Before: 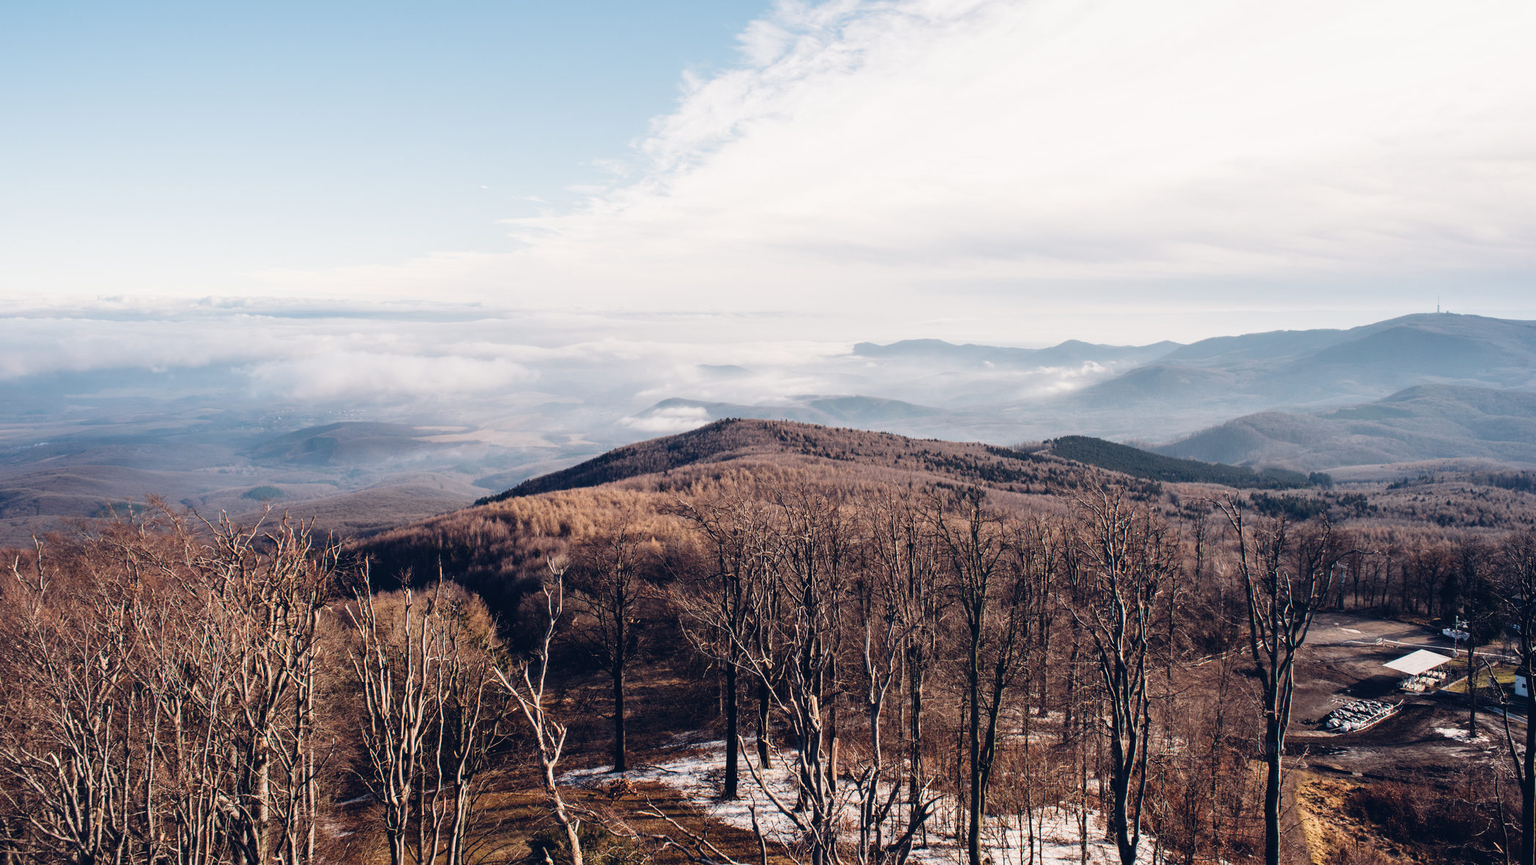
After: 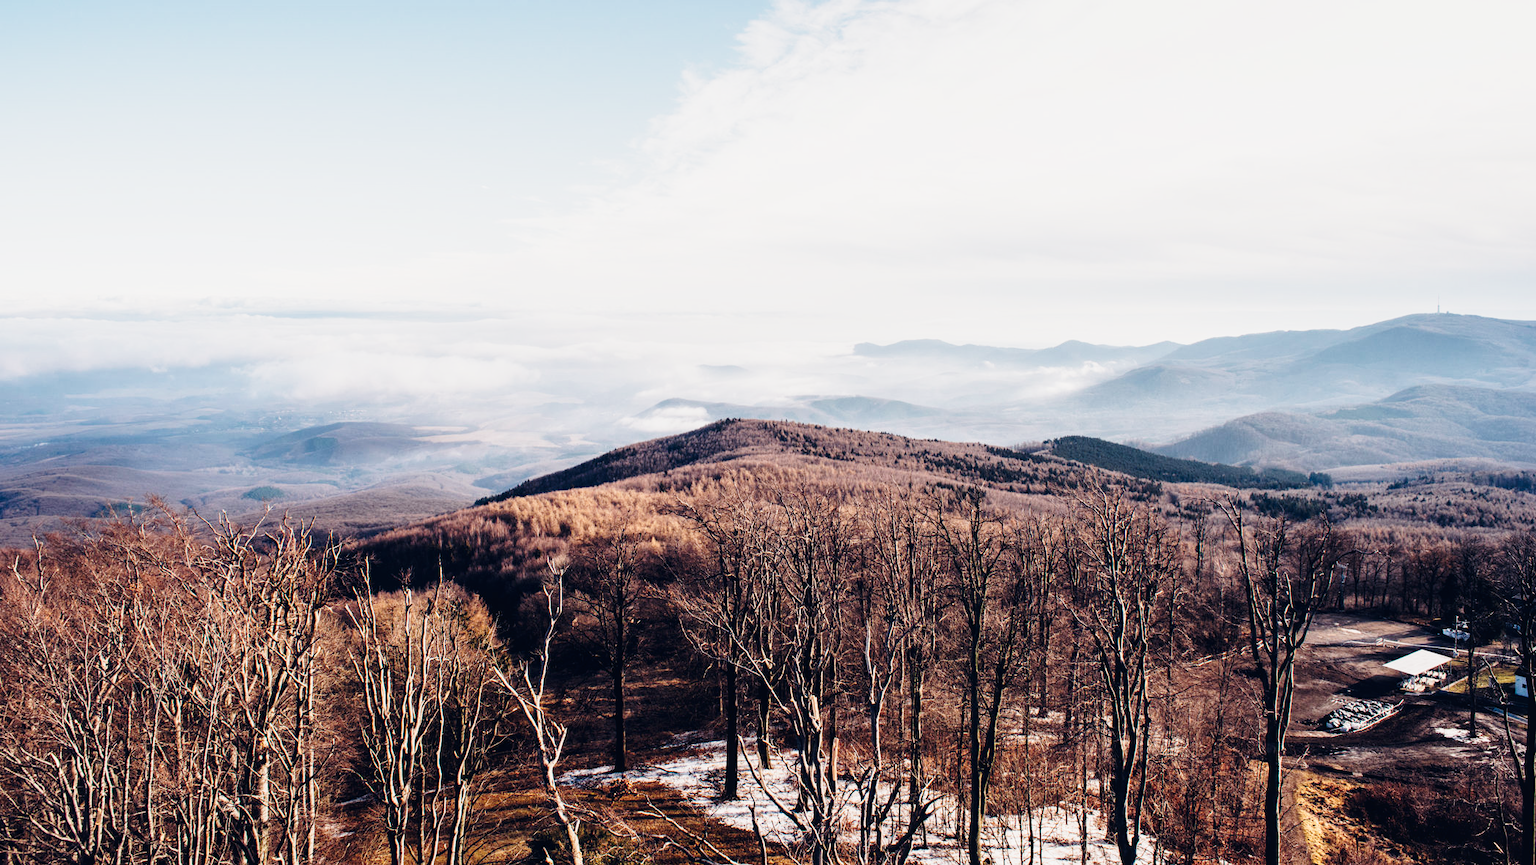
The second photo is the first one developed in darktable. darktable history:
local contrast: highlights 104%, shadows 99%, detail 120%, midtone range 0.2
tone curve: curves: ch0 [(0, 0.026) (0.058, 0.036) (0.246, 0.214) (0.437, 0.498) (0.55, 0.644) (0.657, 0.767) (0.822, 0.9) (1, 0.961)]; ch1 [(0, 0) (0.346, 0.307) (0.408, 0.369) (0.453, 0.457) (0.476, 0.489) (0.502, 0.498) (0.521, 0.515) (0.537, 0.531) (0.612, 0.641) (0.676, 0.728) (1, 1)]; ch2 [(0, 0) (0.346, 0.34) (0.434, 0.46) (0.485, 0.494) (0.5, 0.494) (0.511, 0.508) (0.537, 0.564) (0.579, 0.599) (0.663, 0.67) (1, 1)], preserve colors none
